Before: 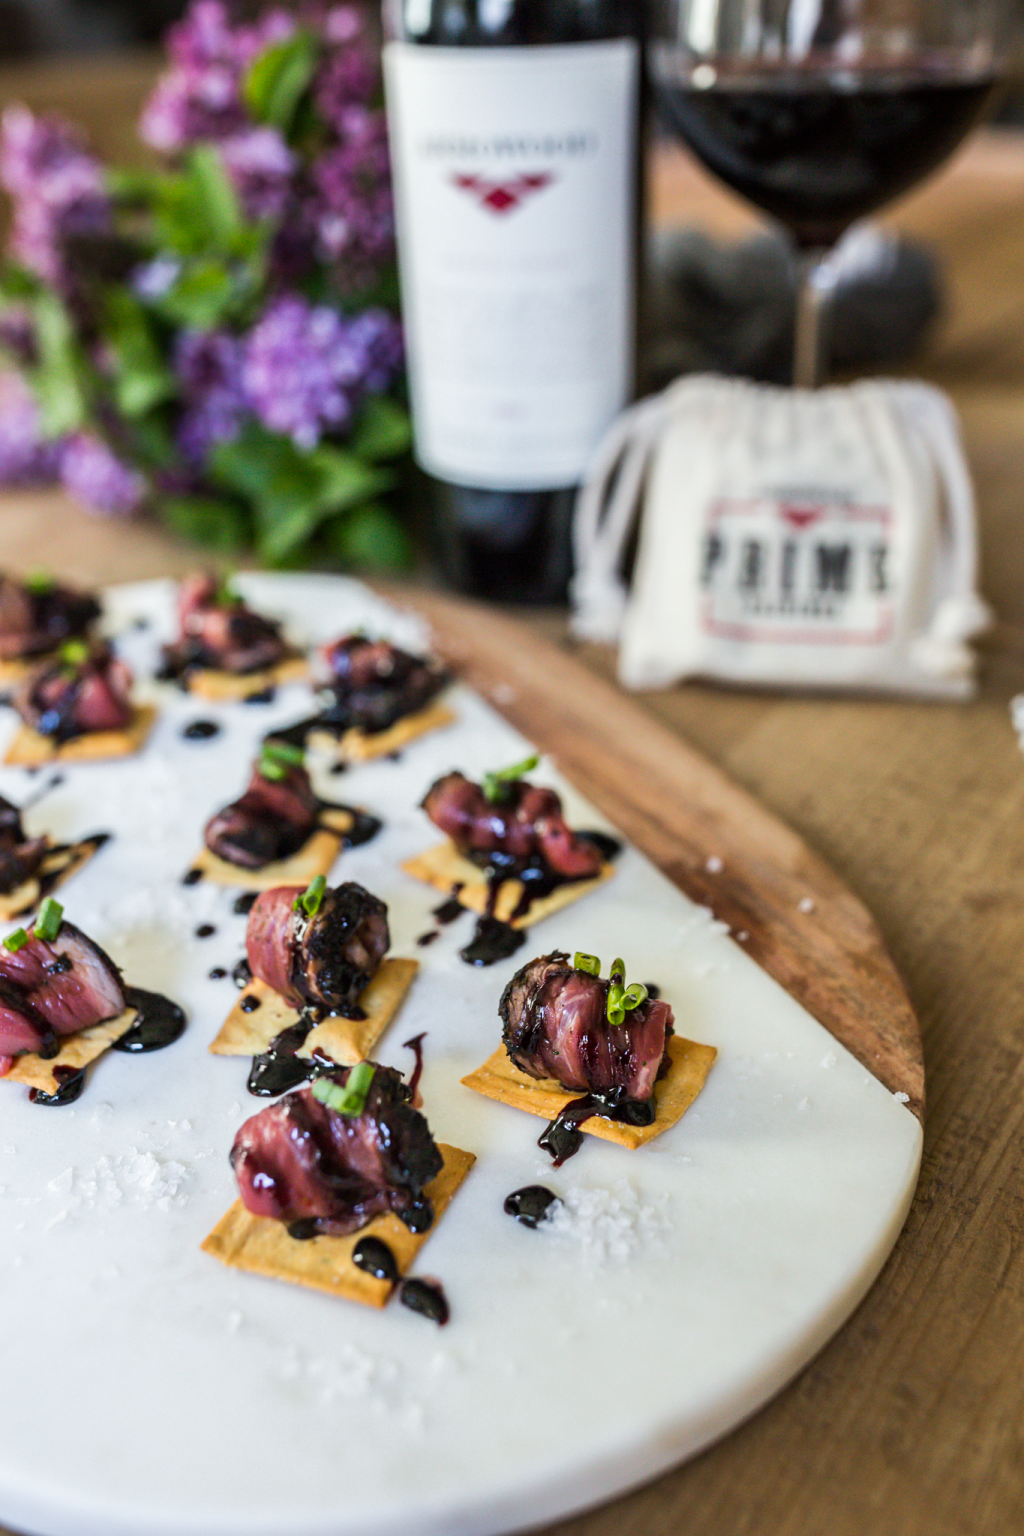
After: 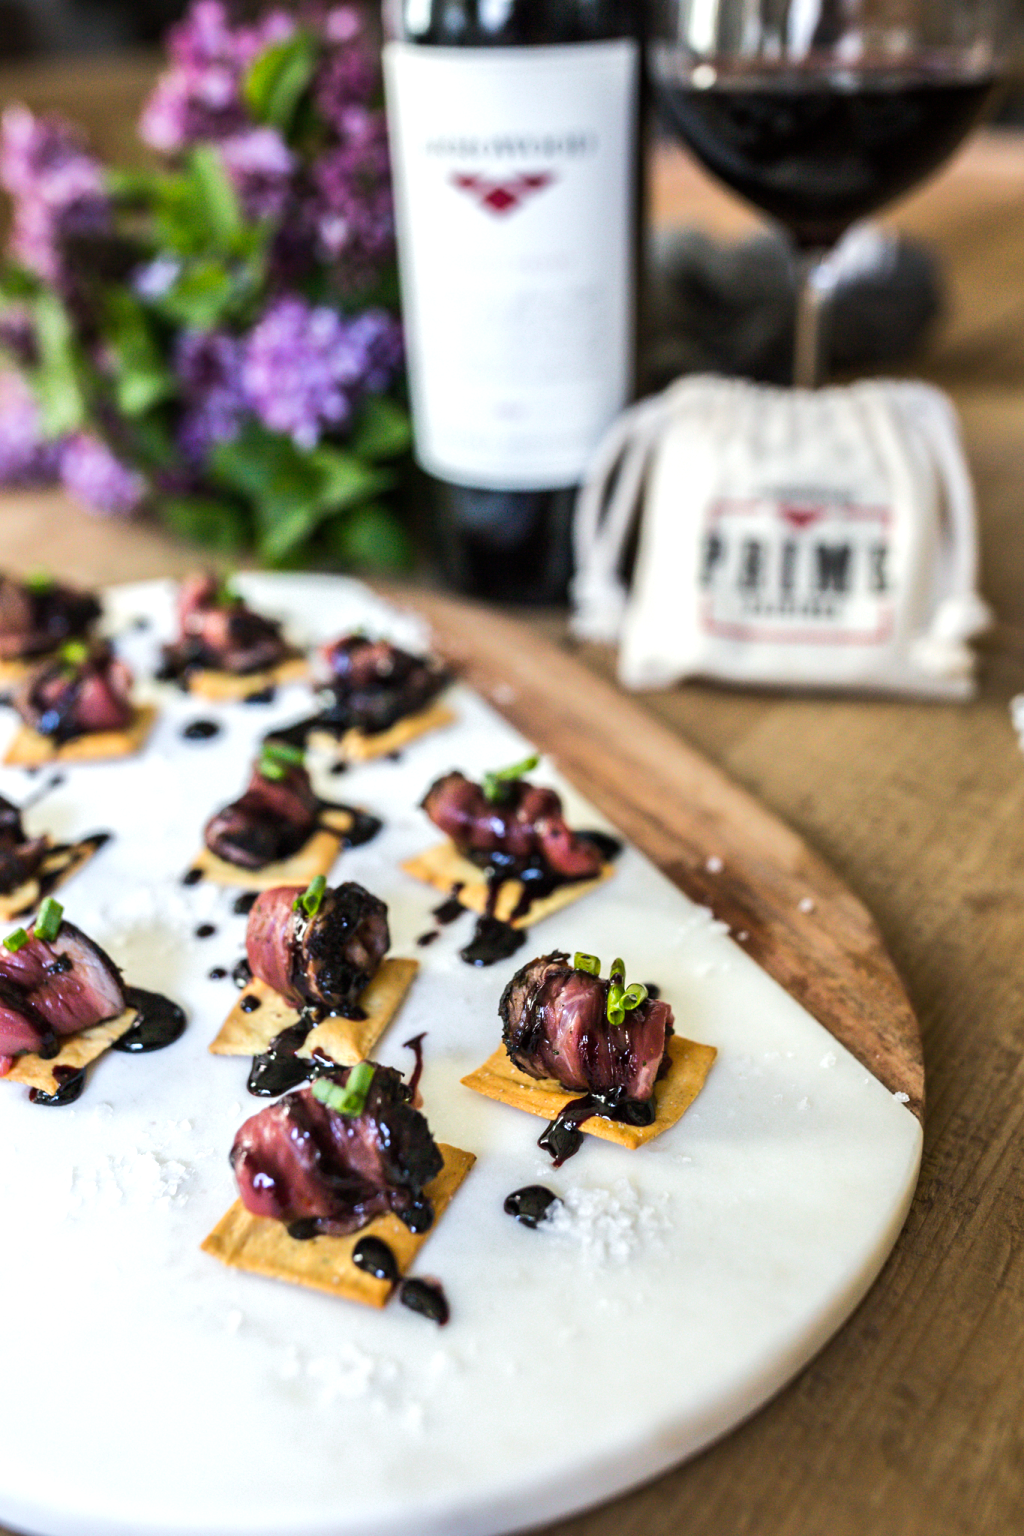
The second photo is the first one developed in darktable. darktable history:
shadows and highlights: shadows 25, highlights -25
tone equalizer: -8 EV -0.417 EV, -7 EV -0.389 EV, -6 EV -0.333 EV, -5 EV -0.222 EV, -3 EV 0.222 EV, -2 EV 0.333 EV, -1 EV 0.389 EV, +0 EV 0.417 EV, edges refinement/feathering 500, mask exposure compensation -1.57 EV, preserve details no
